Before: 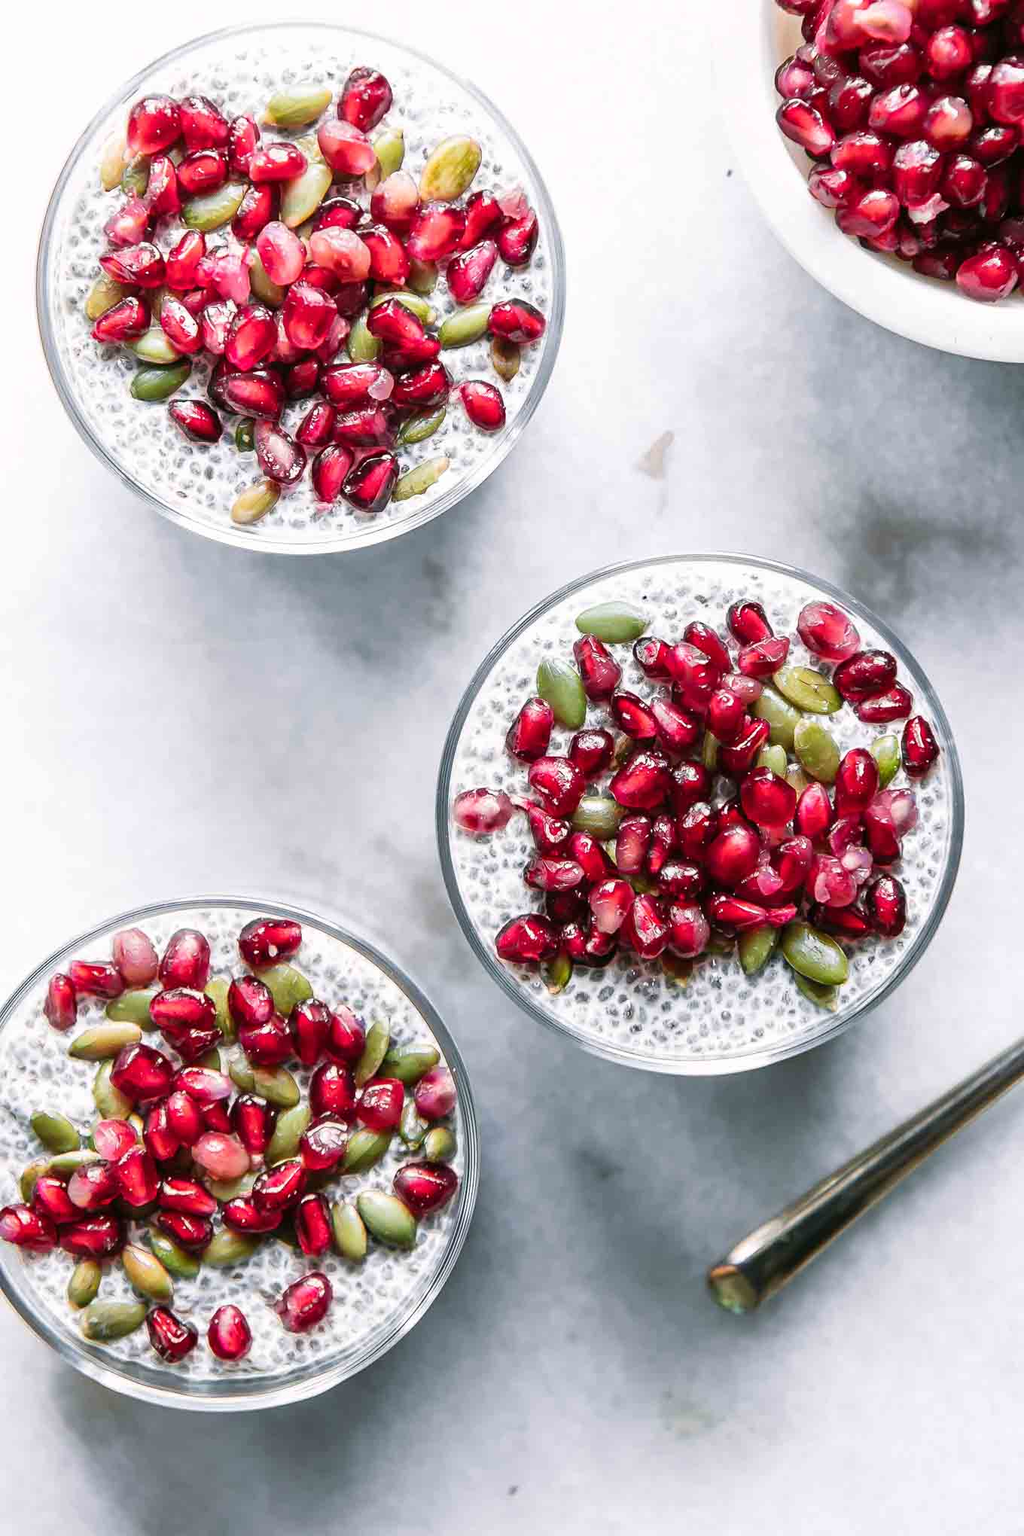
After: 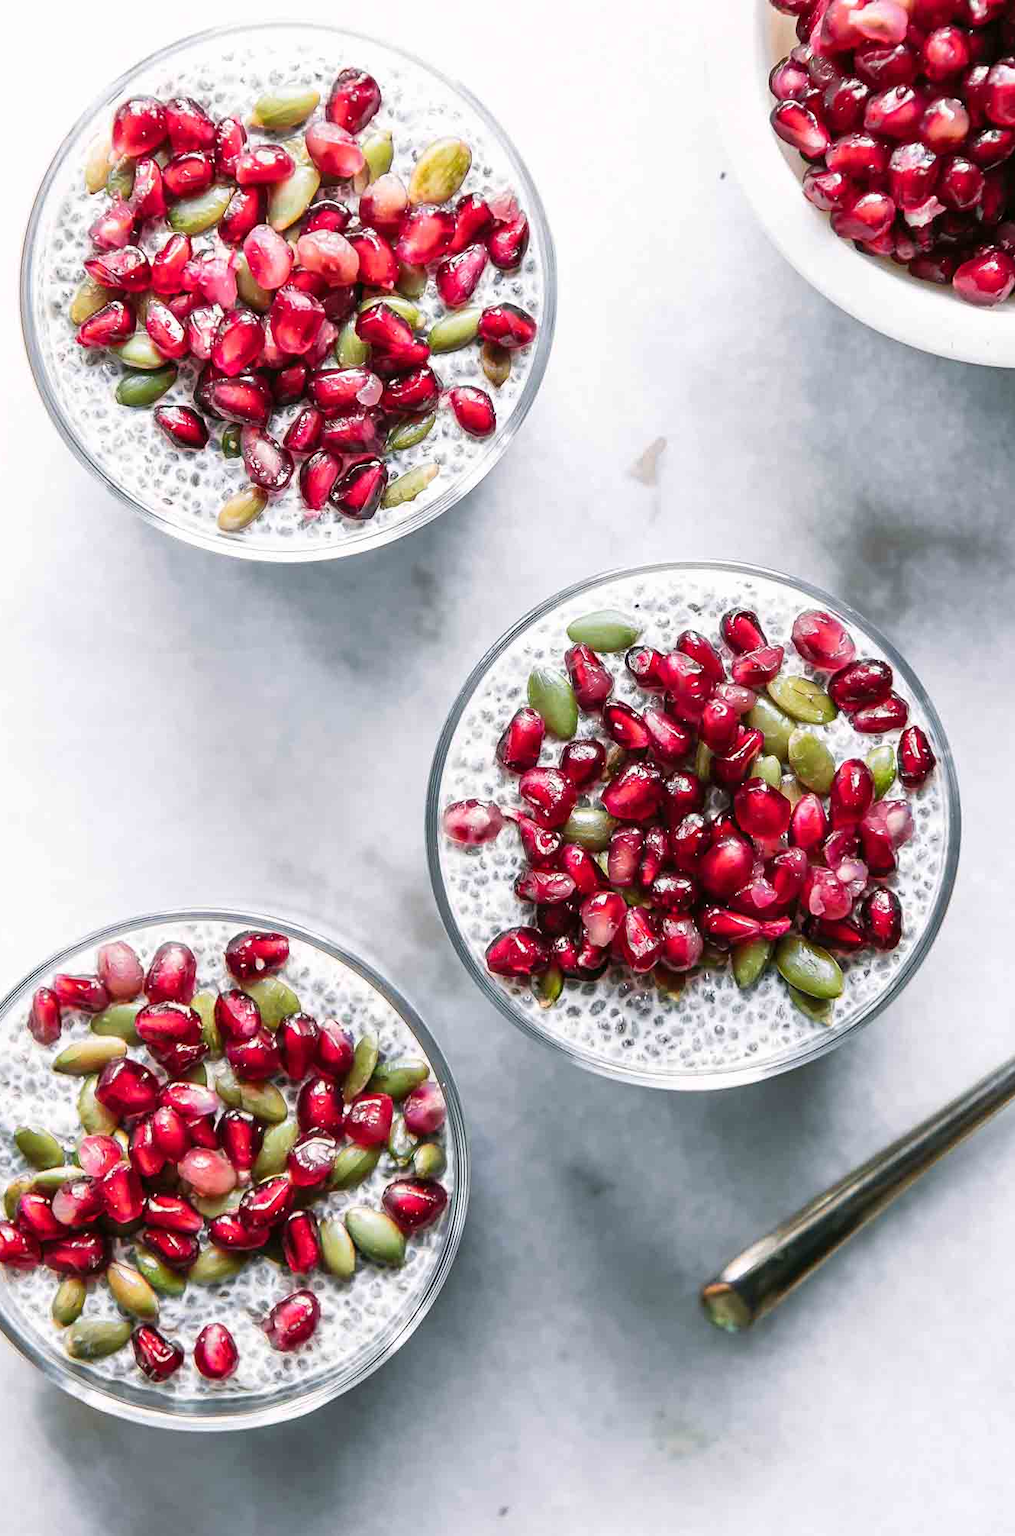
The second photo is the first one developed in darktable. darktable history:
crop and rotate: left 1.622%, right 0.574%, bottom 1.342%
